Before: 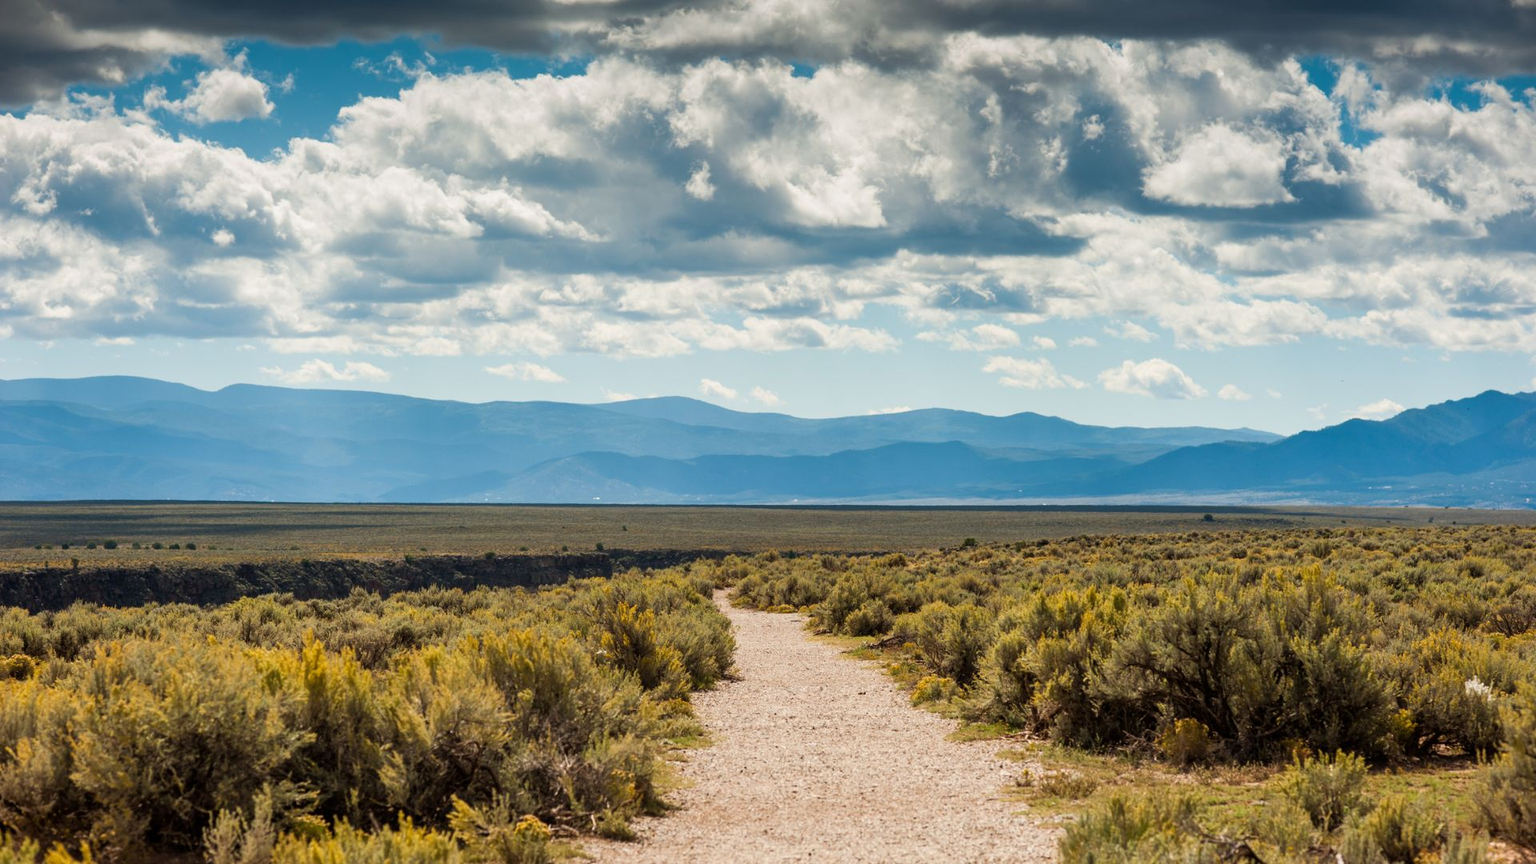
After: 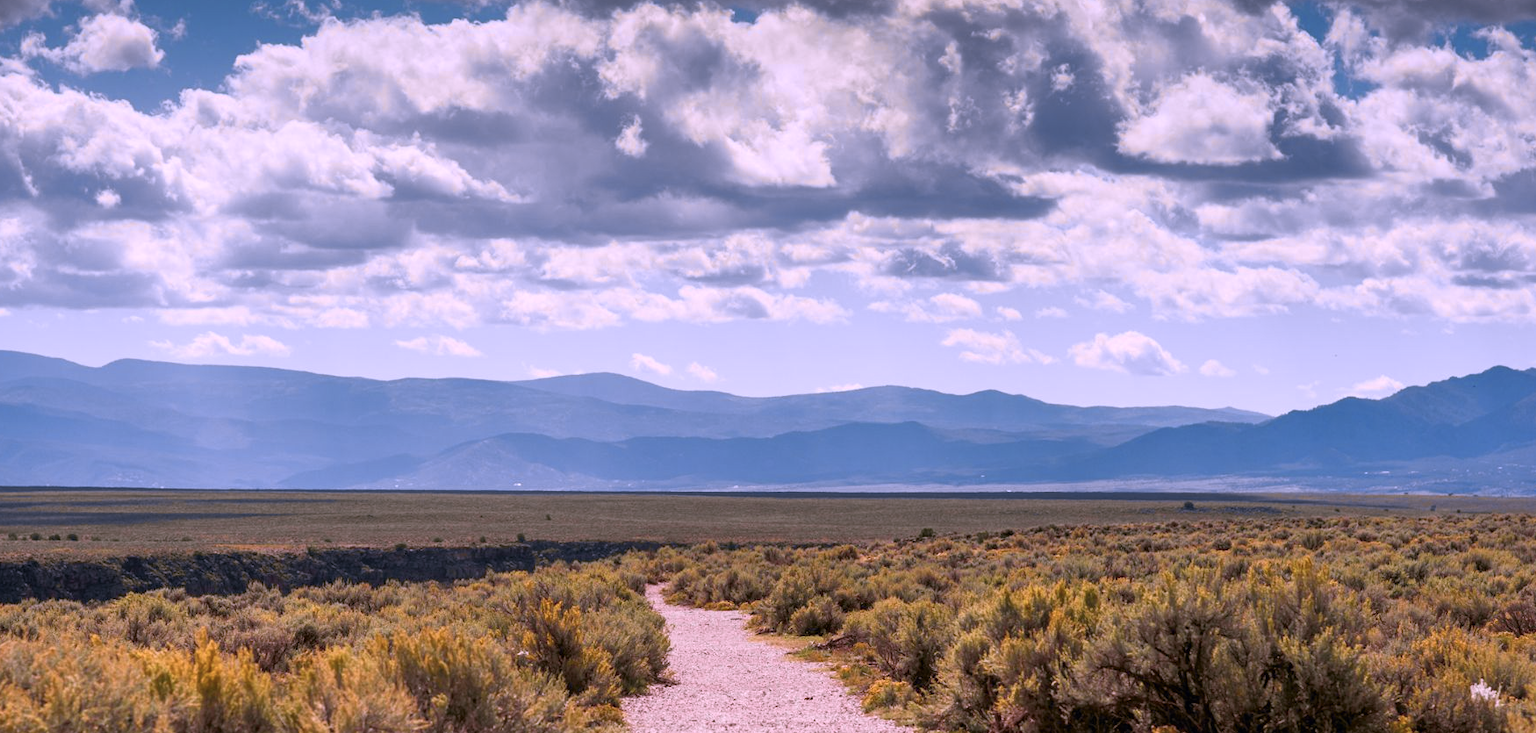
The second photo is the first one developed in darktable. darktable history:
color correction: highlights a* 15.03, highlights b* -25.07
tone curve: curves: ch0 [(0, 0) (0.15, 0.17) (0.452, 0.437) (0.611, 0.588) (0.751, 0.749) (1, 1)]; ch1 [(0, 0) (0.325, 0.327) (0.412, 0.45) (0.453, 0.484) (0.5, 0.499) (0.541, 0.55) (0.617, 0.612) (0.695, 0.697) (1, 1)]; ch2 [(0, 0) (0.386, 0.397) (0.452, 0.459) (0.505, 0.498) (0.524, 0.547) (0.574, 0.566) (0.633, 0.641) (1, 1)], color space Lab, independent channels, preserve colors none
crop: left 8.155%, top 6.611%, bottom 15.385%
